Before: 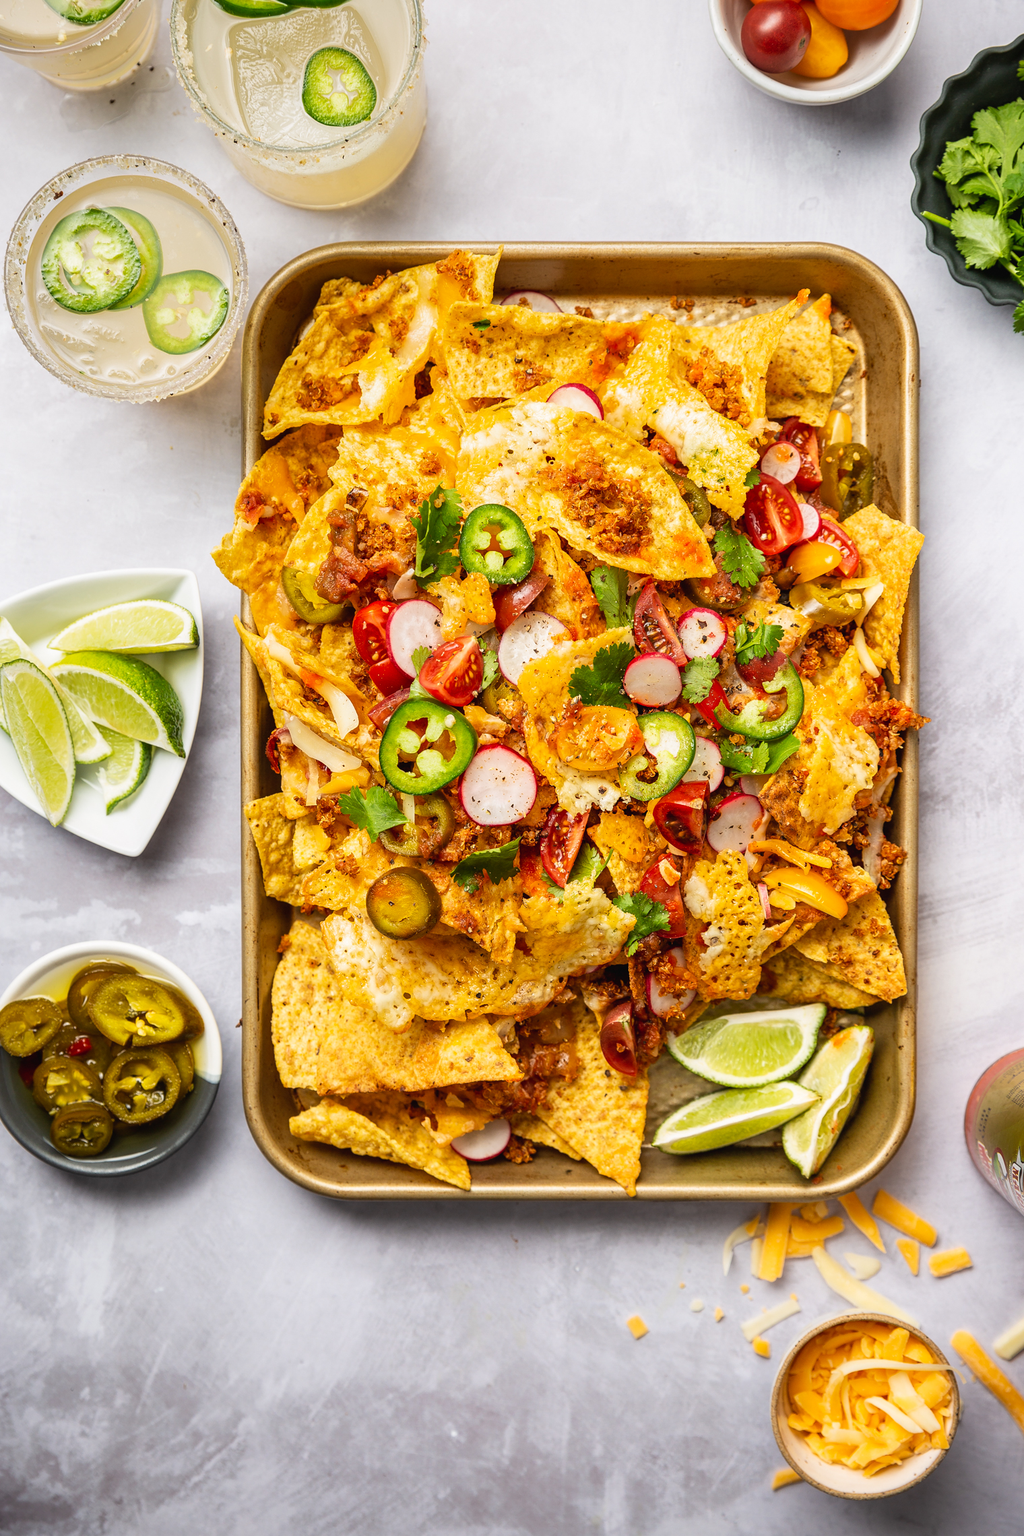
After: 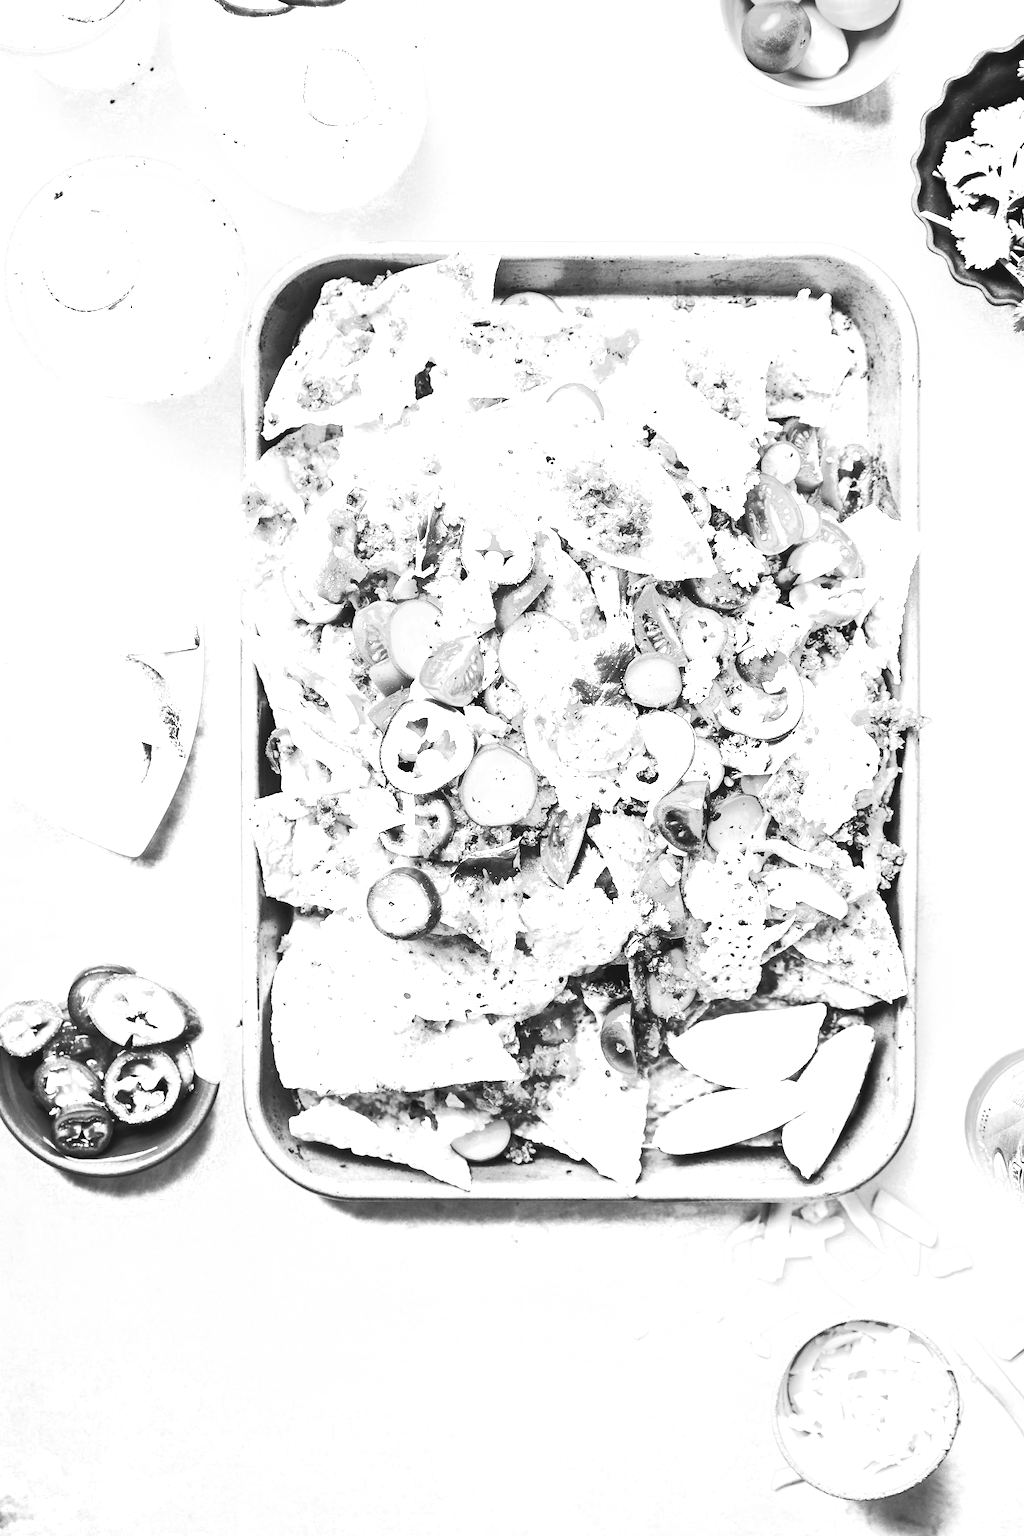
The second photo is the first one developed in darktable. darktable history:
color balance: mode lift, gamma, gain (sRGB)
base curve: curves: ch0 [(0, 0) (0.007, 0.004) (0.027, 0.03) (0.046, 0.07) (0.207, 0.54) (0.442, 0.872) (0.673, 0.972) (1, 1)], preserve colors none
color zones: curves: ch0 [(0.002, 0.593) (0.143, 0.417) (0.285, 0.541) (0.455, 0.289) (0.608, 0.327) (0.727, 0.283) (0.869, 0.571) (1, 0.603)]; ch1 [(0, 0) (0.143, 0) (0.286, 0) (0.429, 0) (0.571, 0) (0.714, 0) (0.857, 0)]
contrast brightness saturation: contrast 1, brightness 1, saturation 1
